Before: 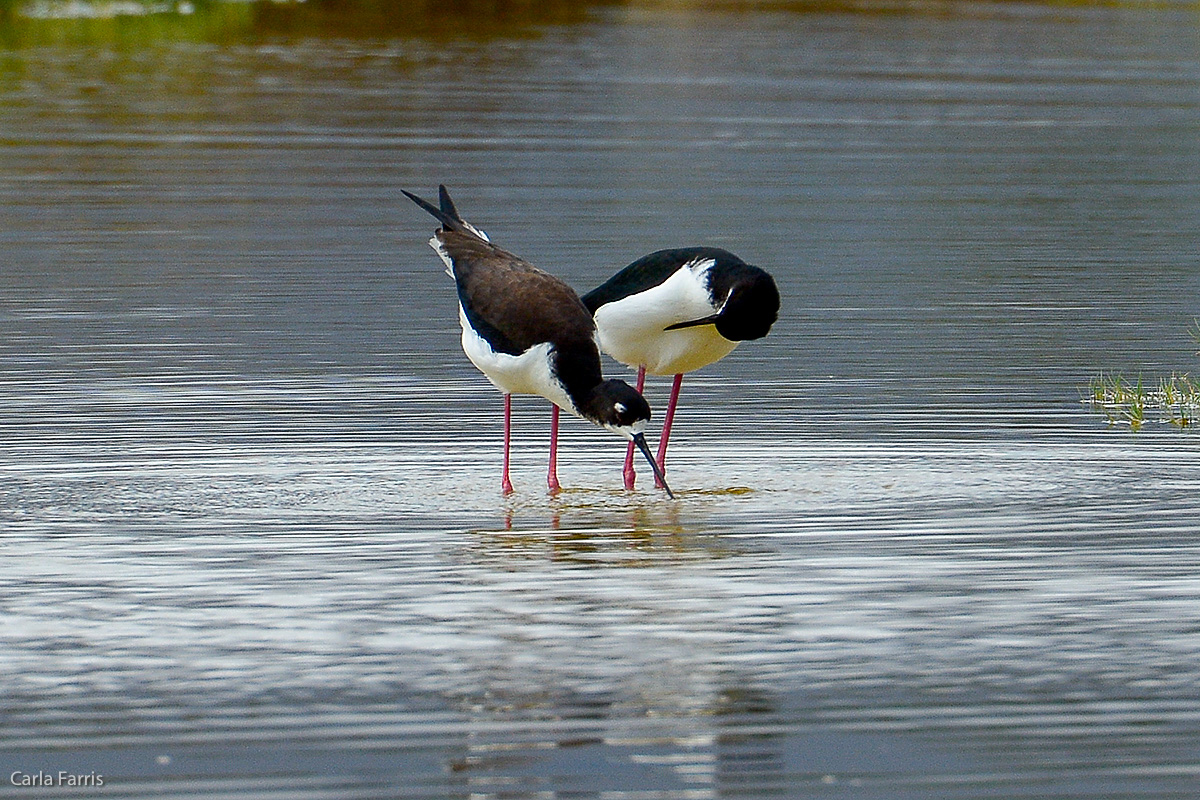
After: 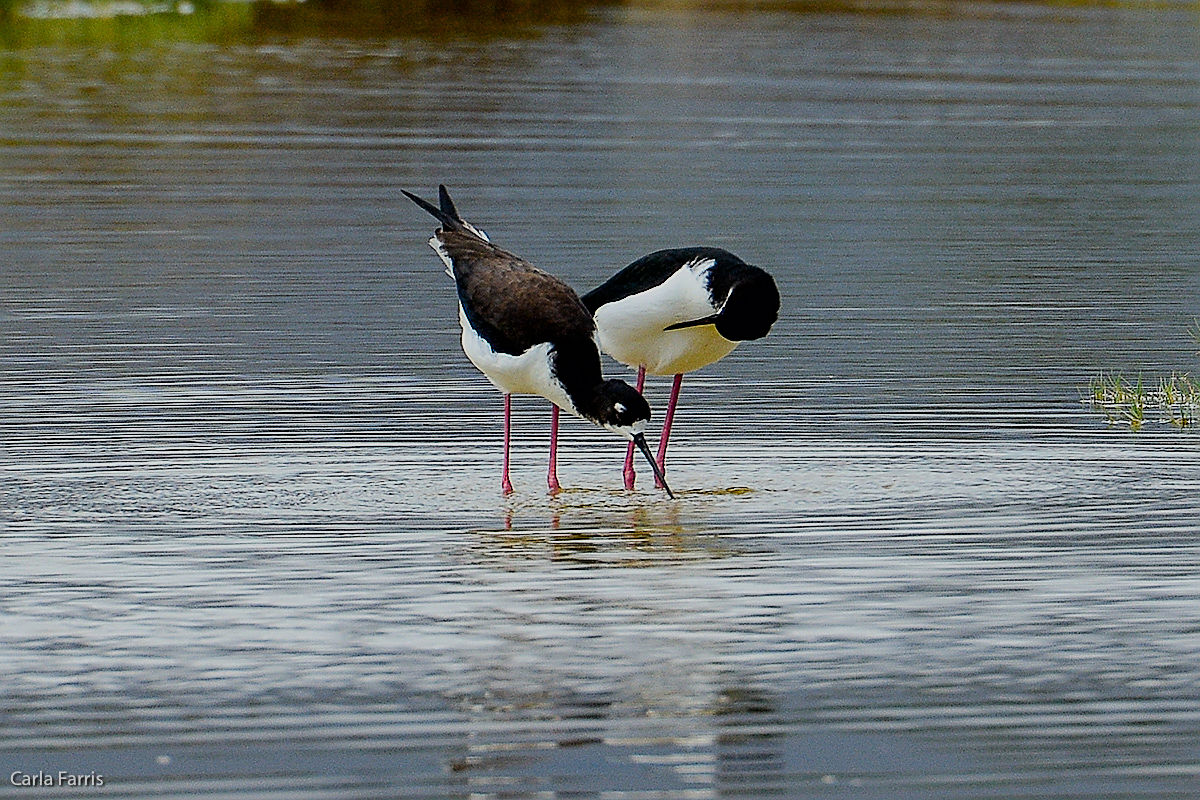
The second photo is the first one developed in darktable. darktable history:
filmic rgb: black relative exposure -6.67 EV, white relative exposure 4.56 EV, hardness 3.26, color science v6 (2022), enable highlight reconstruction true
sharpen: on, module defaults
